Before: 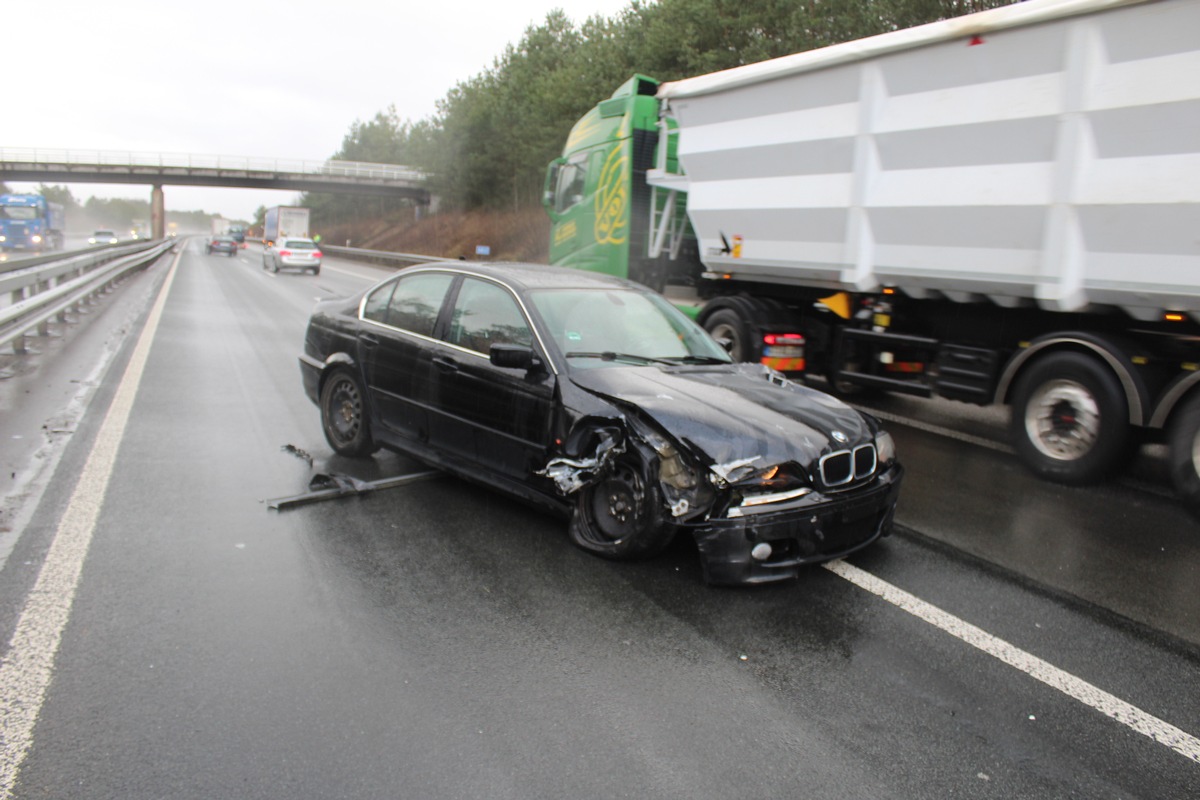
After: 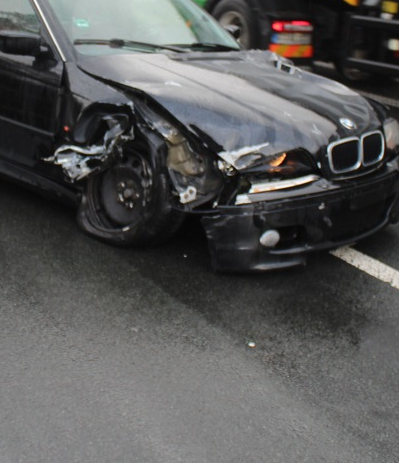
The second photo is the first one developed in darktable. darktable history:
crop: left 41.041%, top 39.128%, right 25.648%, bottom 2.963%
